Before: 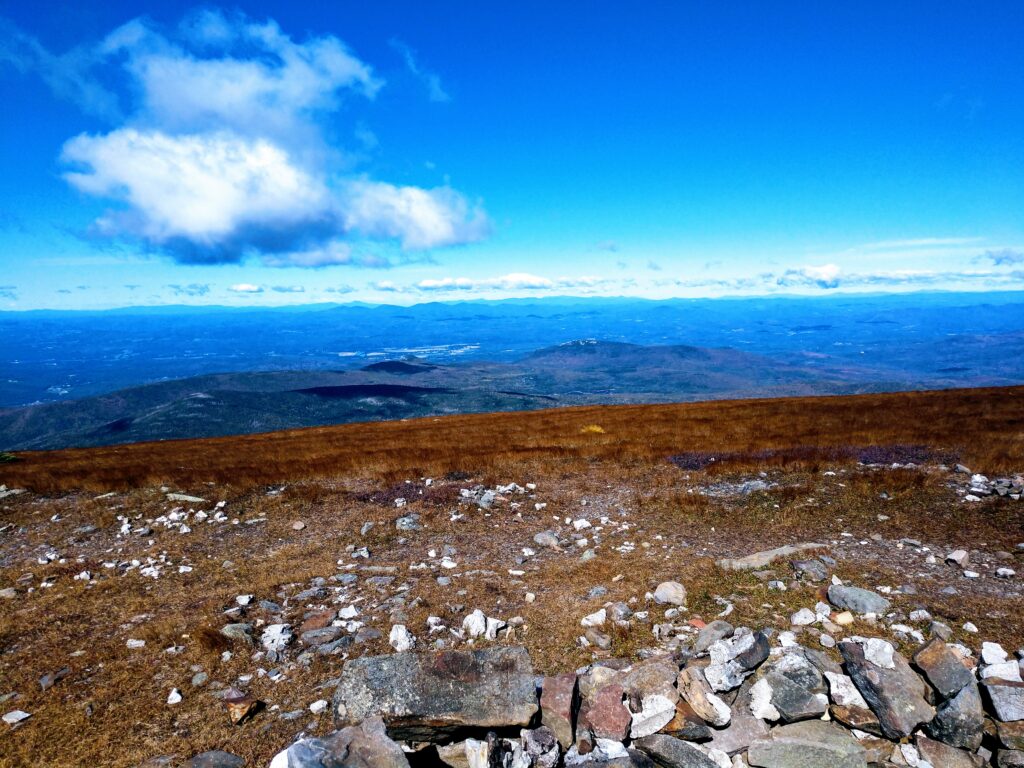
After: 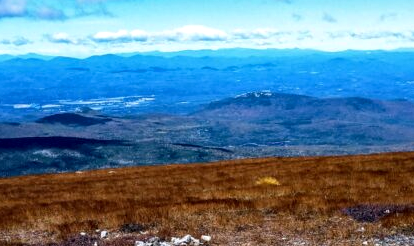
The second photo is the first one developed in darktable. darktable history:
local contrast: on, module defaults
crop: left 31.752%, top 32.41%, right 27.755%, bottom 35.549%
